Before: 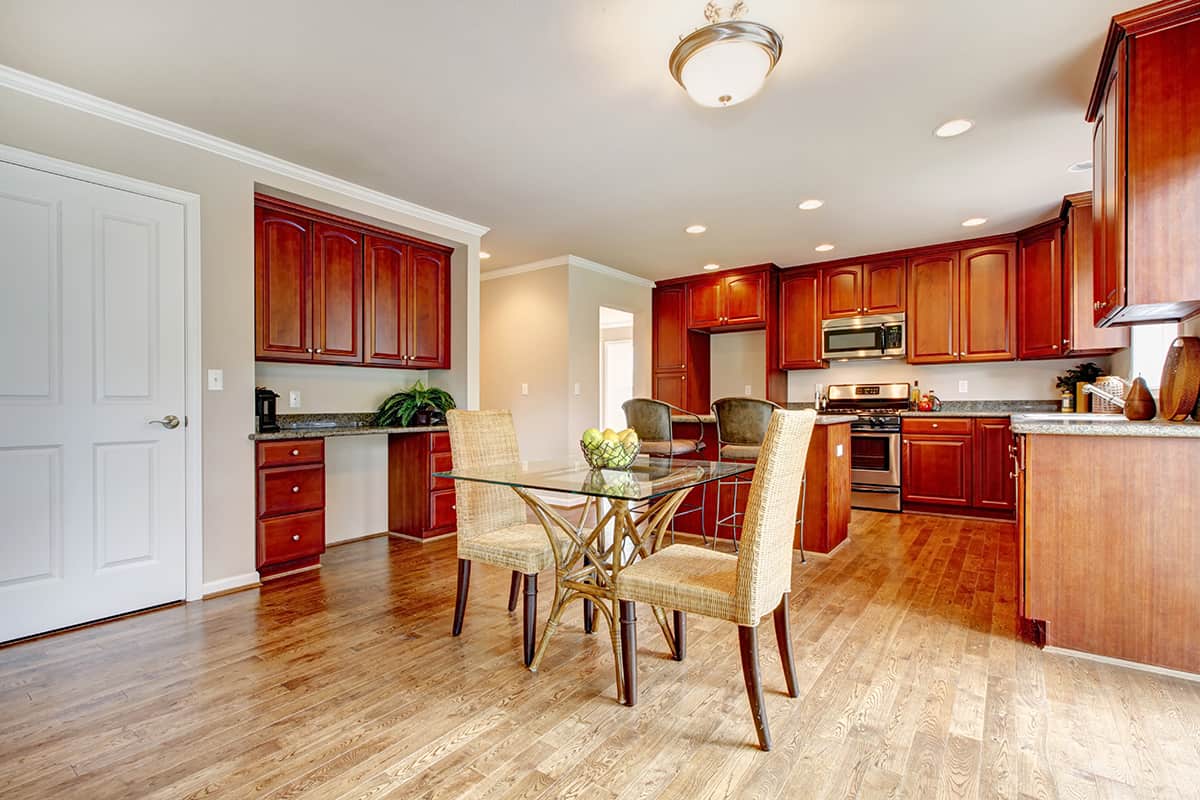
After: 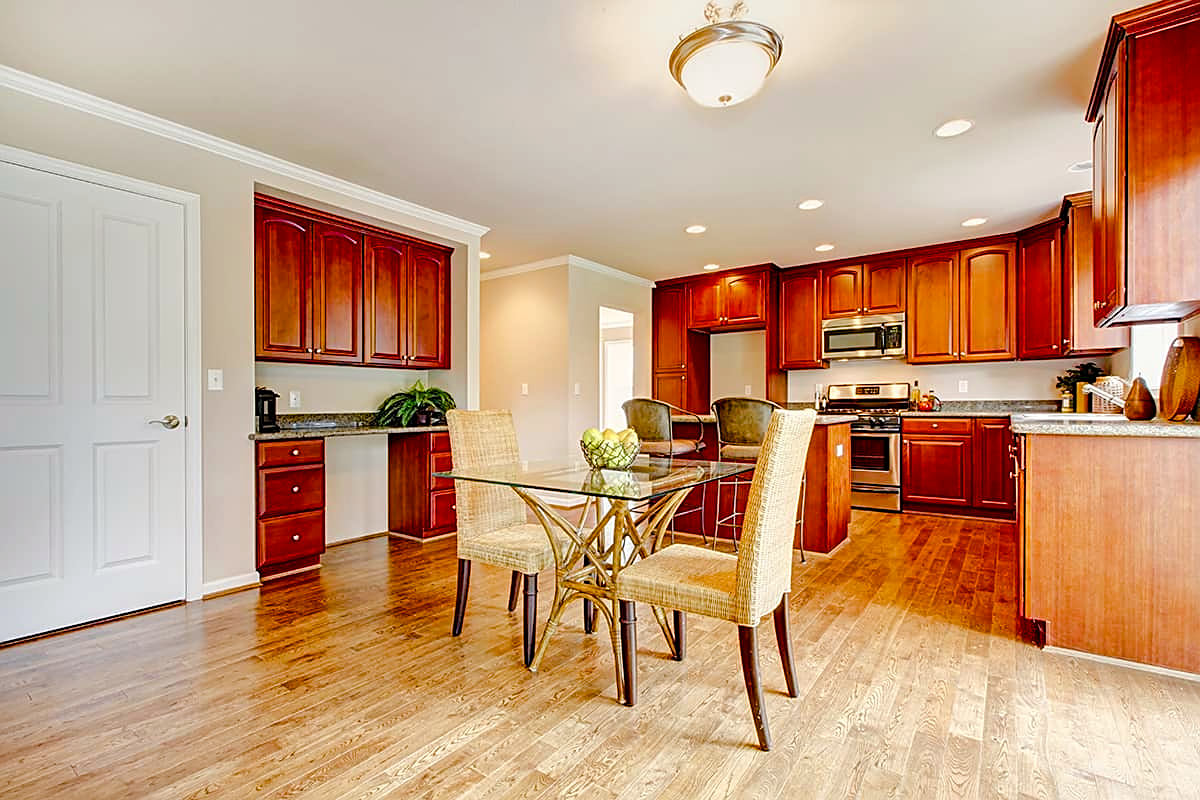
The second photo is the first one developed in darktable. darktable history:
color balance rgb: power › chroma 0.701%, power › hue 60°, perceptual saturation grading › global saturation 20%, perceptual saturation grading › highlights -25.189%, perceptual saturation grading › shadows 49.436%, perceptual brilliance grading › mid-tones 10.081%, perceptual brilliance grading › shadows 15.773%, global vibrance 9.76%
sharpen: on, module defaults
